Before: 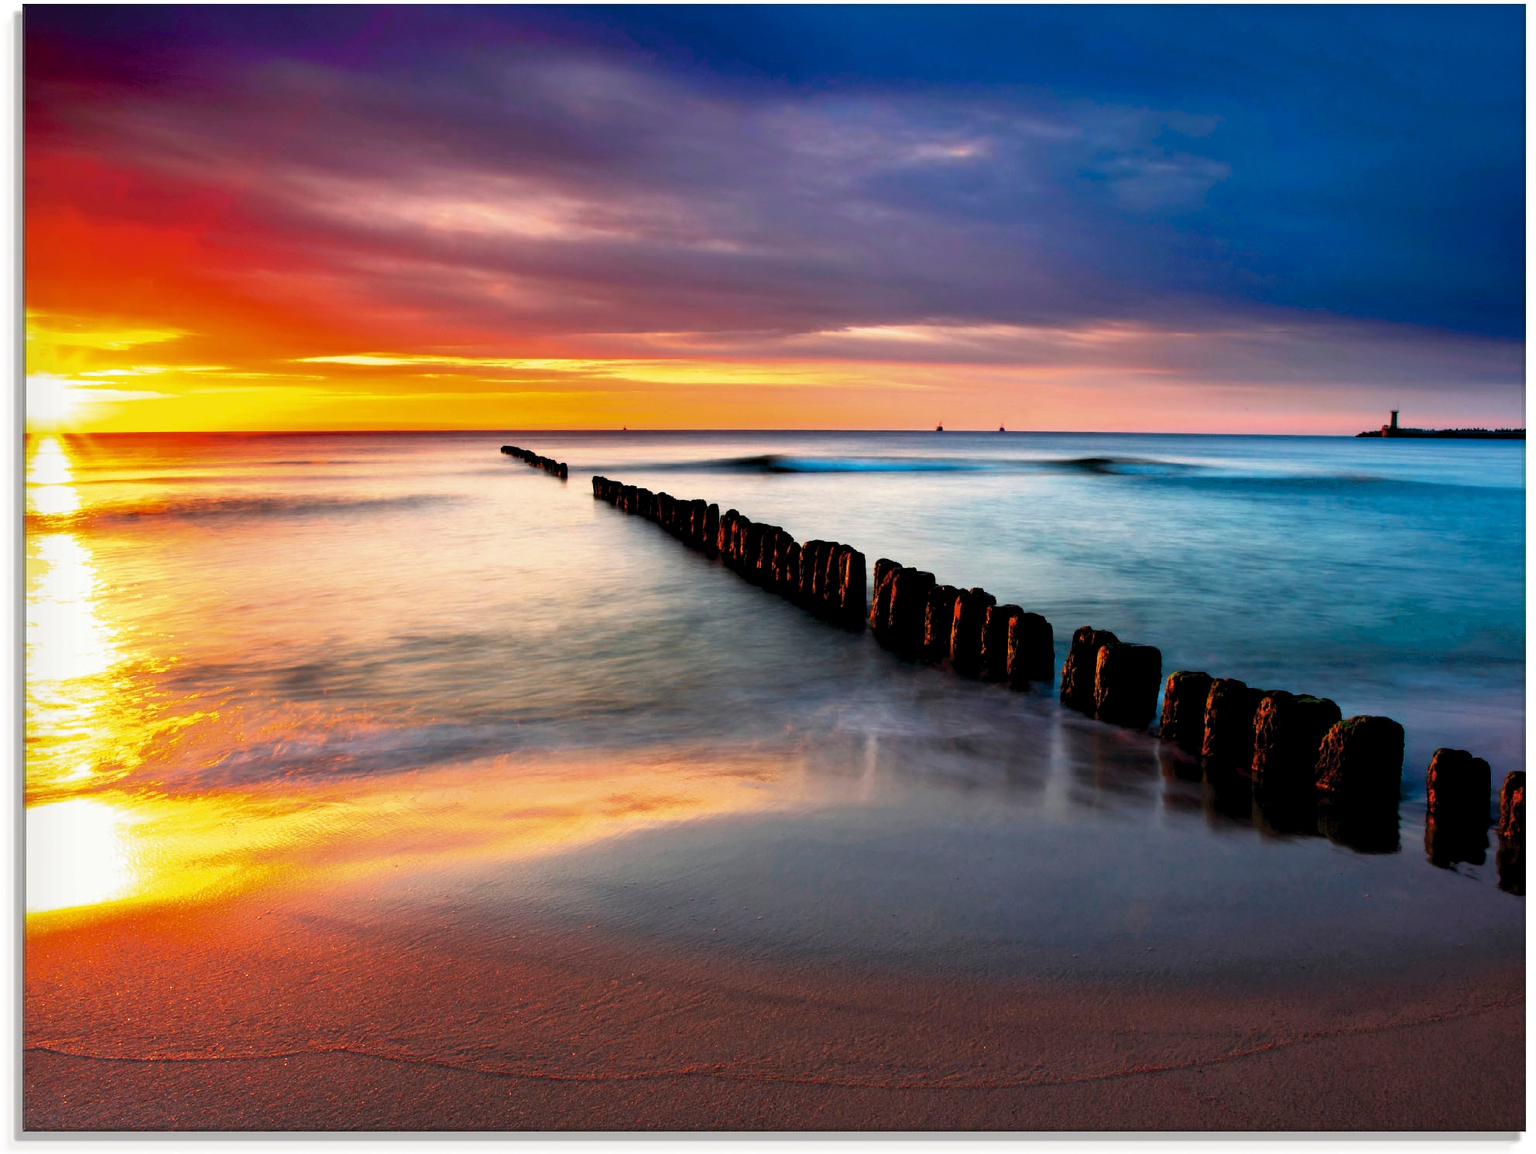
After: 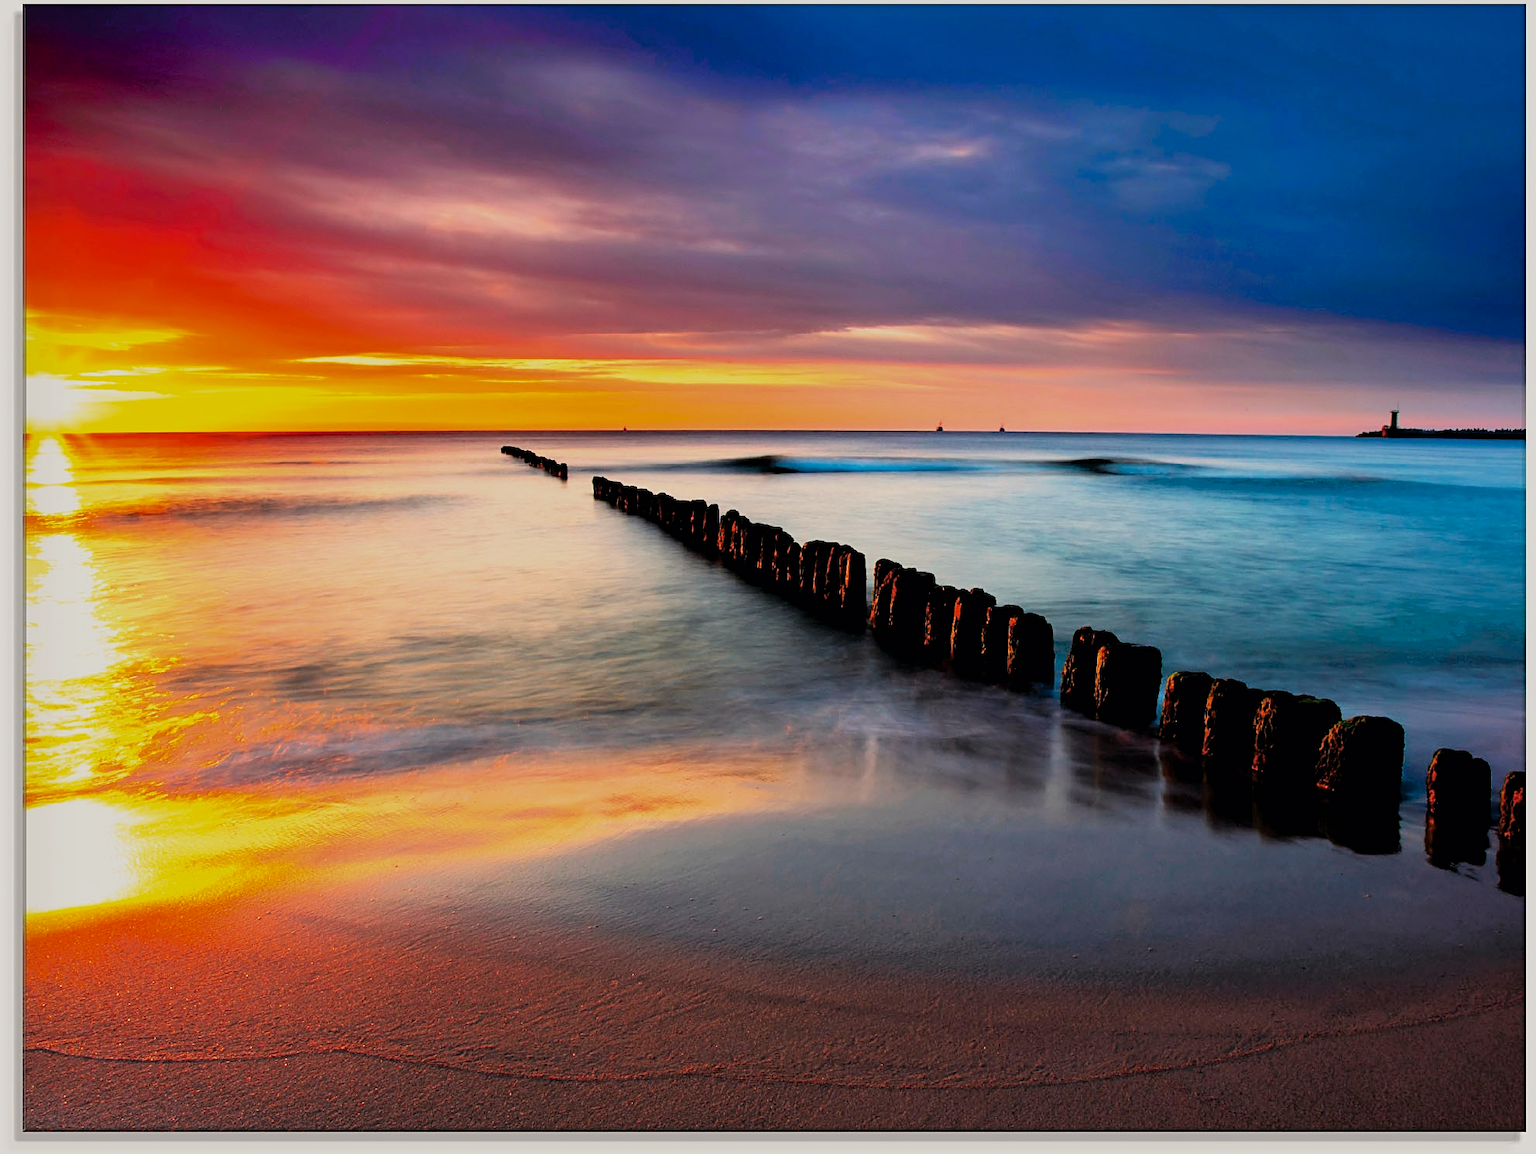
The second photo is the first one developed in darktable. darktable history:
sharpen: on, module defaults
color correction: highlights a* 0.796, highlights b* 2.74, saturation 1.06
filmic rgb: black relative exposure -7.83 EV, white relative exposure 4.25 EV, threshold 5.98 EV, hardness 3.86, color science v6 (2022), enable highlight reconstruction true
